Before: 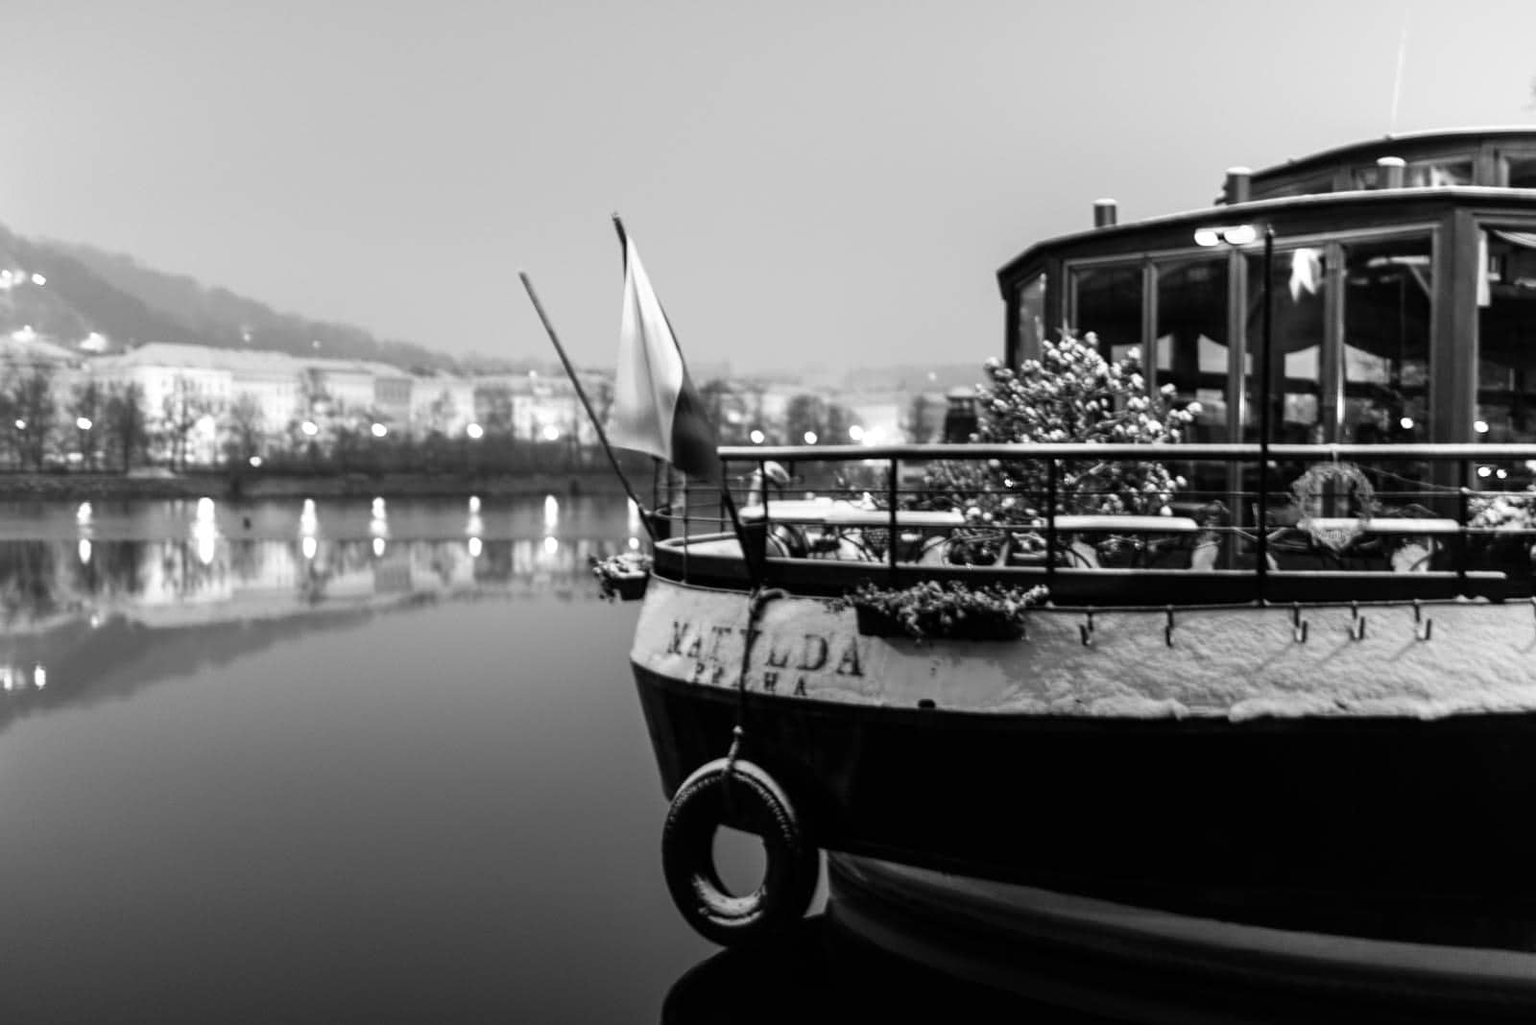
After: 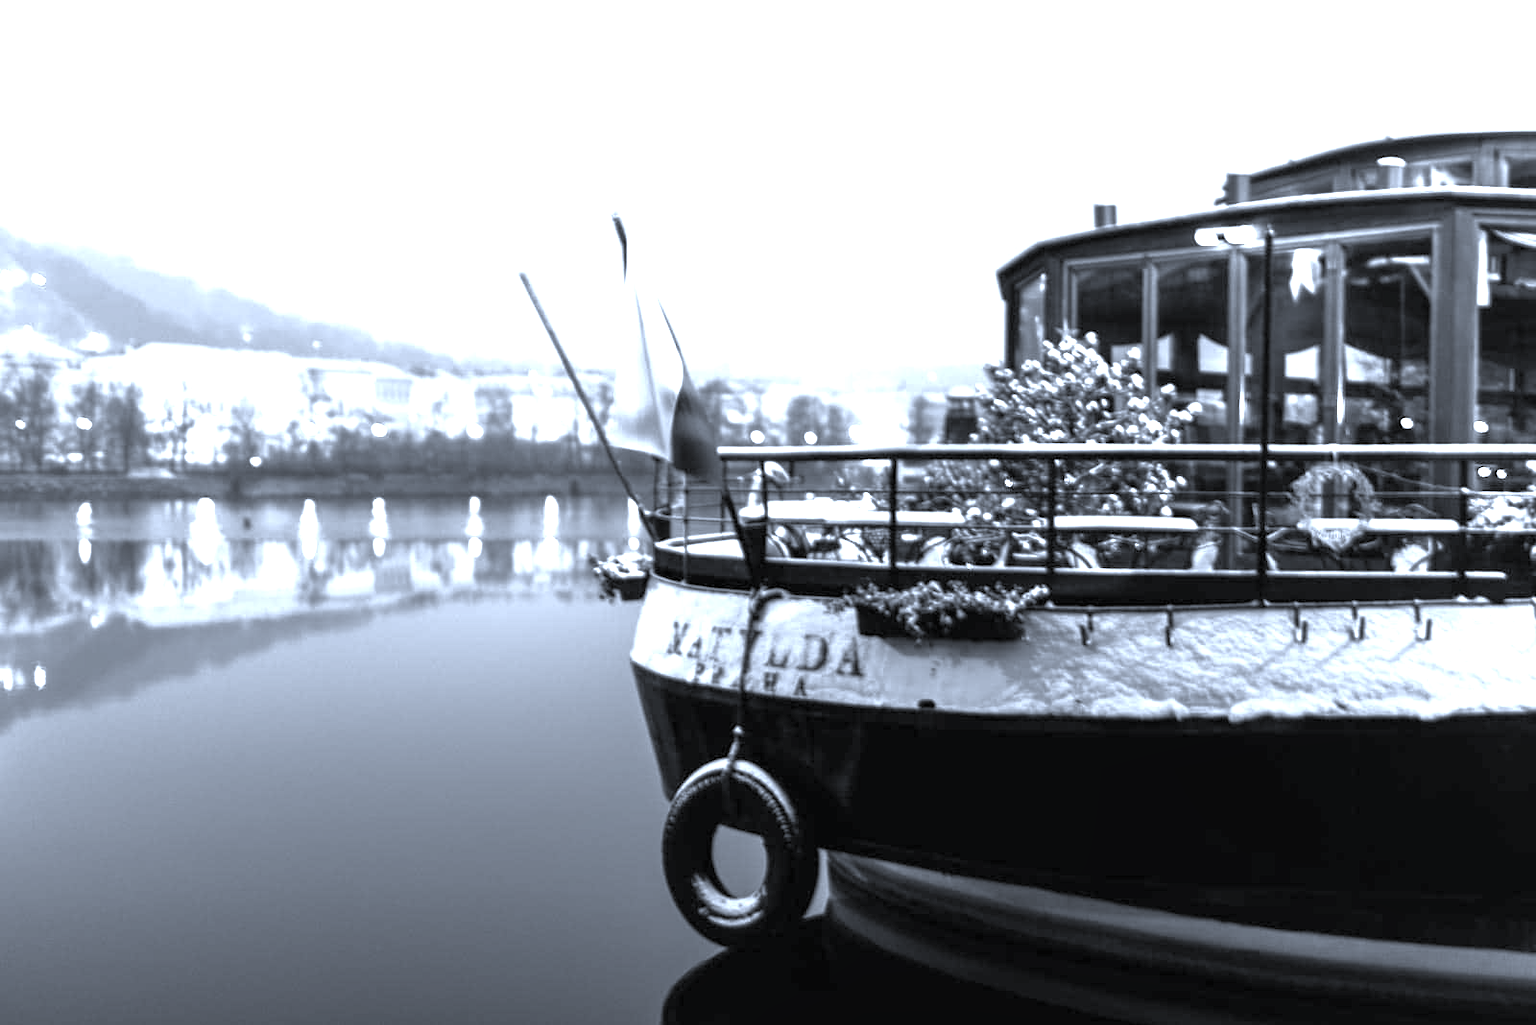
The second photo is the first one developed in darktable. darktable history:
tone equalizer: -8 EV 0.264 EV, -7 EV 0.42 EV, -6 EV 0.414 EV, -5 EV 0.248 EV, -3 EV -0.263 EV, -2 EV -0.441 EV, -1 EV -0.433 EV, +0 EV -0.22 EV, edges refinement/feathering 500, mask exposure compensation -1.57 EV, preserve details no
exposure: black level correction 0, exposure 1.474 EV, compensate highlight preservation false
local contrast: mode bilateral grid, contrast 99, coarseness 100, detail 91%, midtone range 0.2
color correction: highlights a* -2.03, highlights b* -18.22
